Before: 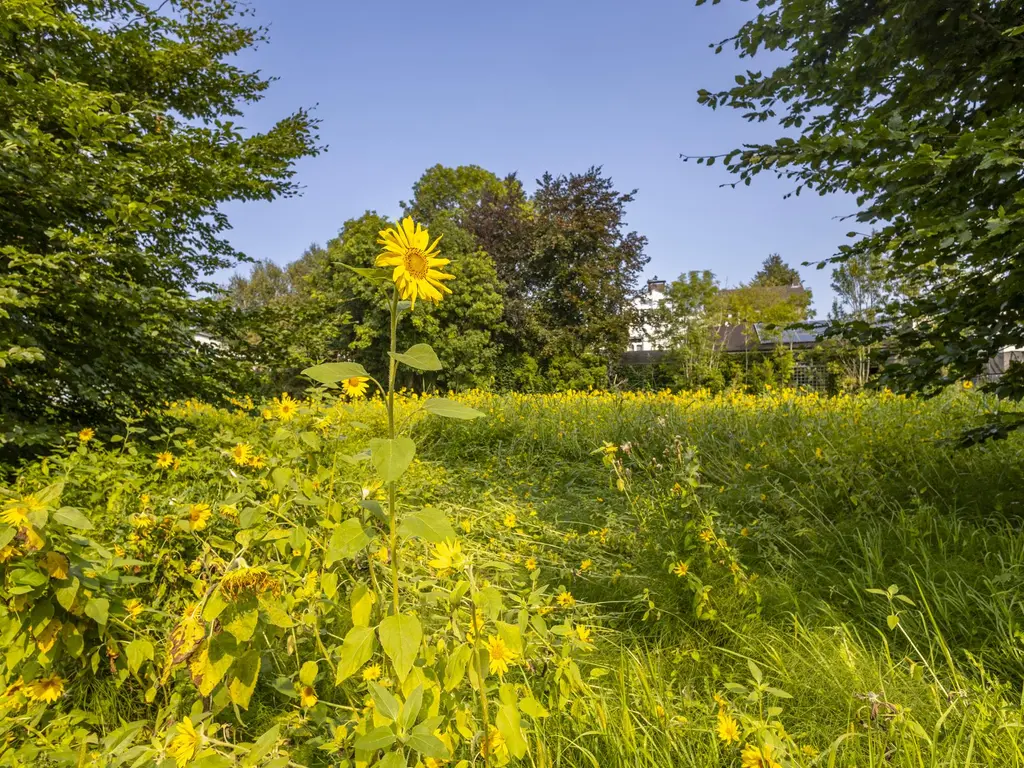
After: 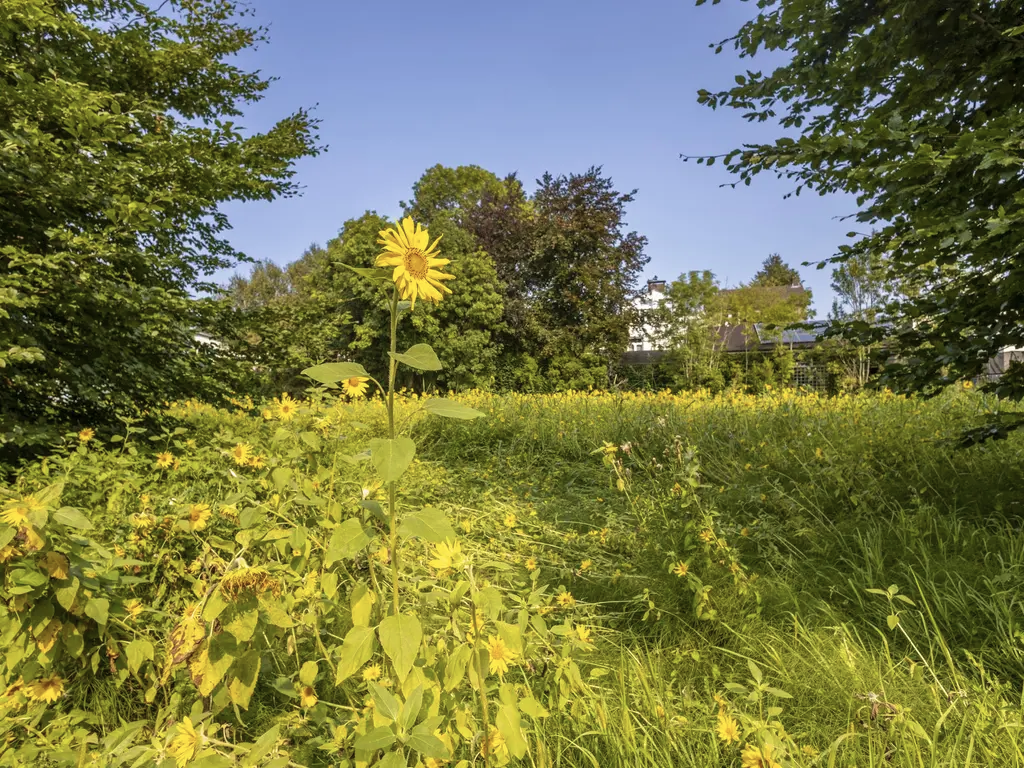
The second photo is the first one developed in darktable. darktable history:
velvia: on, module defaults
contrast brightness saturation: saturation -0.161
